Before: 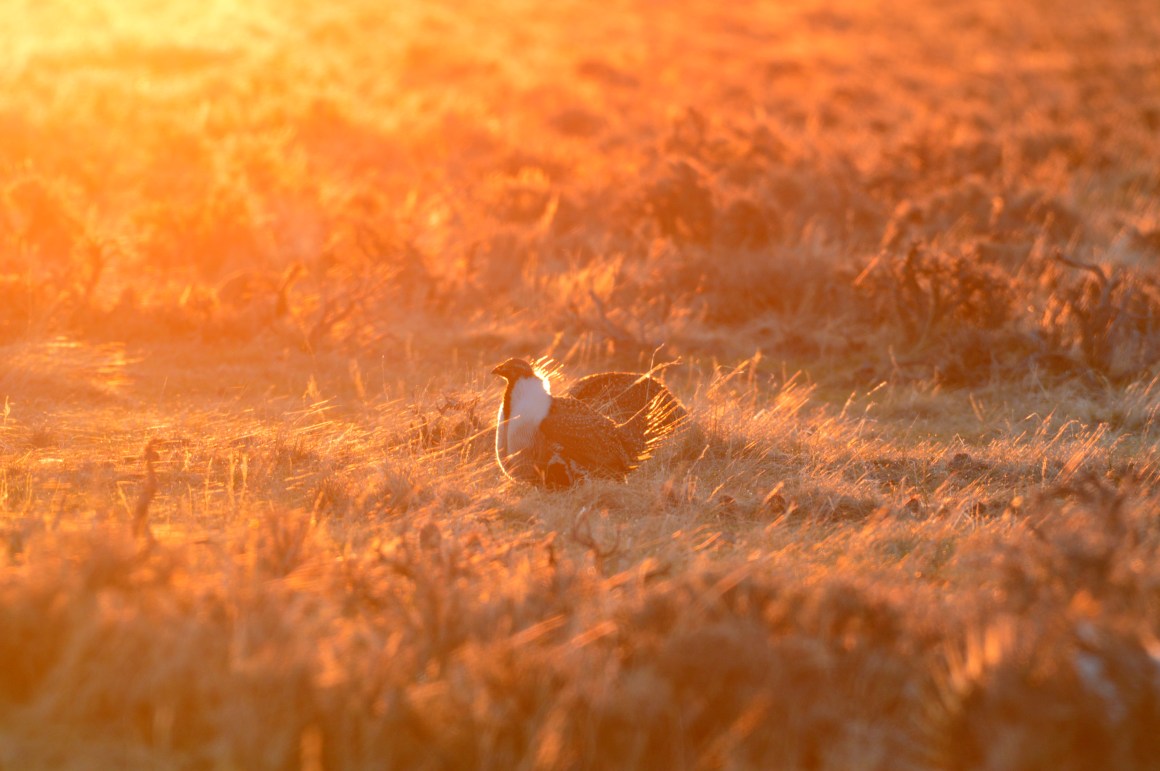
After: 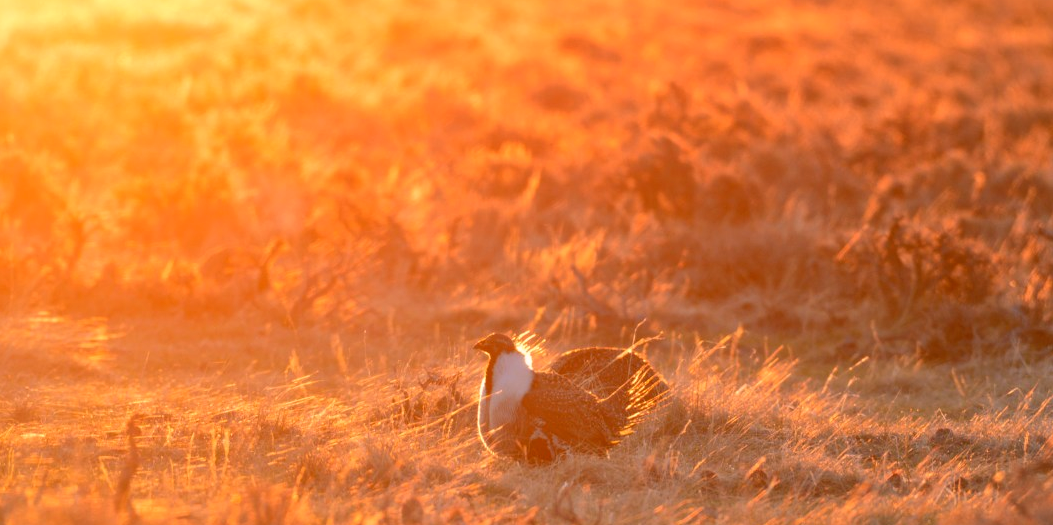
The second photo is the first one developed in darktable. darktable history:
color correction: highlights a* 5.99, highlights b* 4.68
crop: left 1.575%, top 3.368%, right 7.647%, bottom 28.503%
local contrast: mode bilateral grid, contrast 10, coarseness 26, detail 115%, midtone range 0.2
